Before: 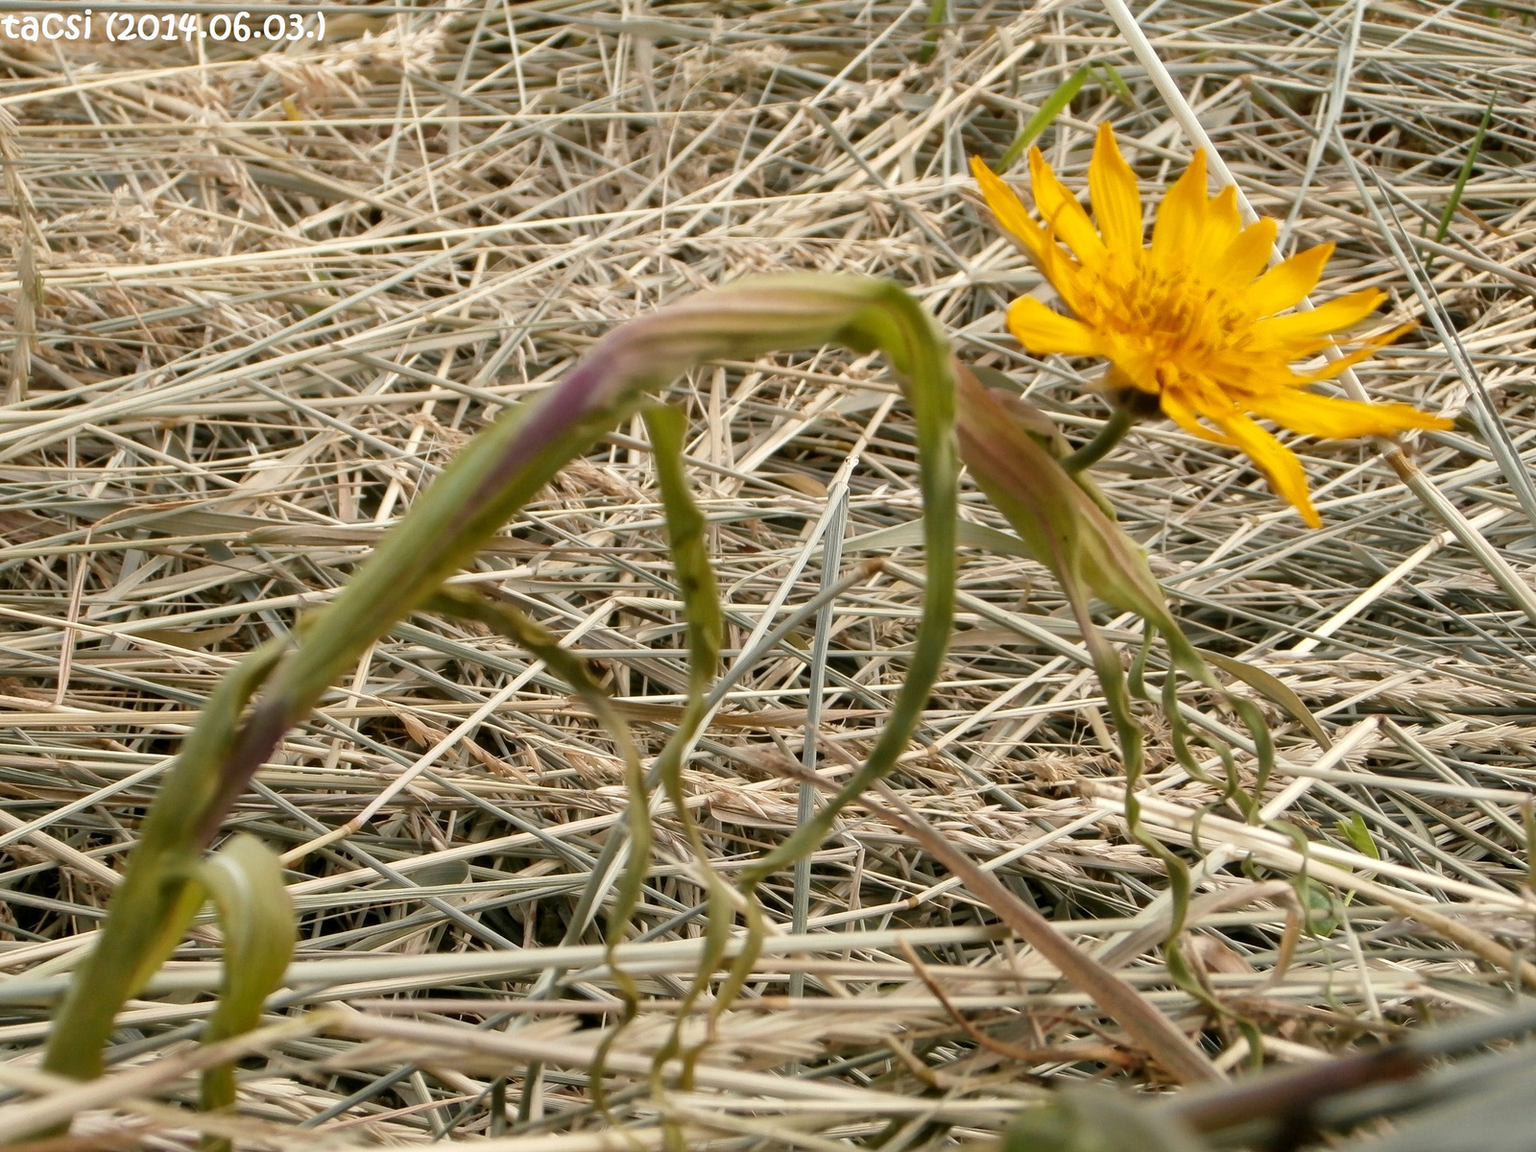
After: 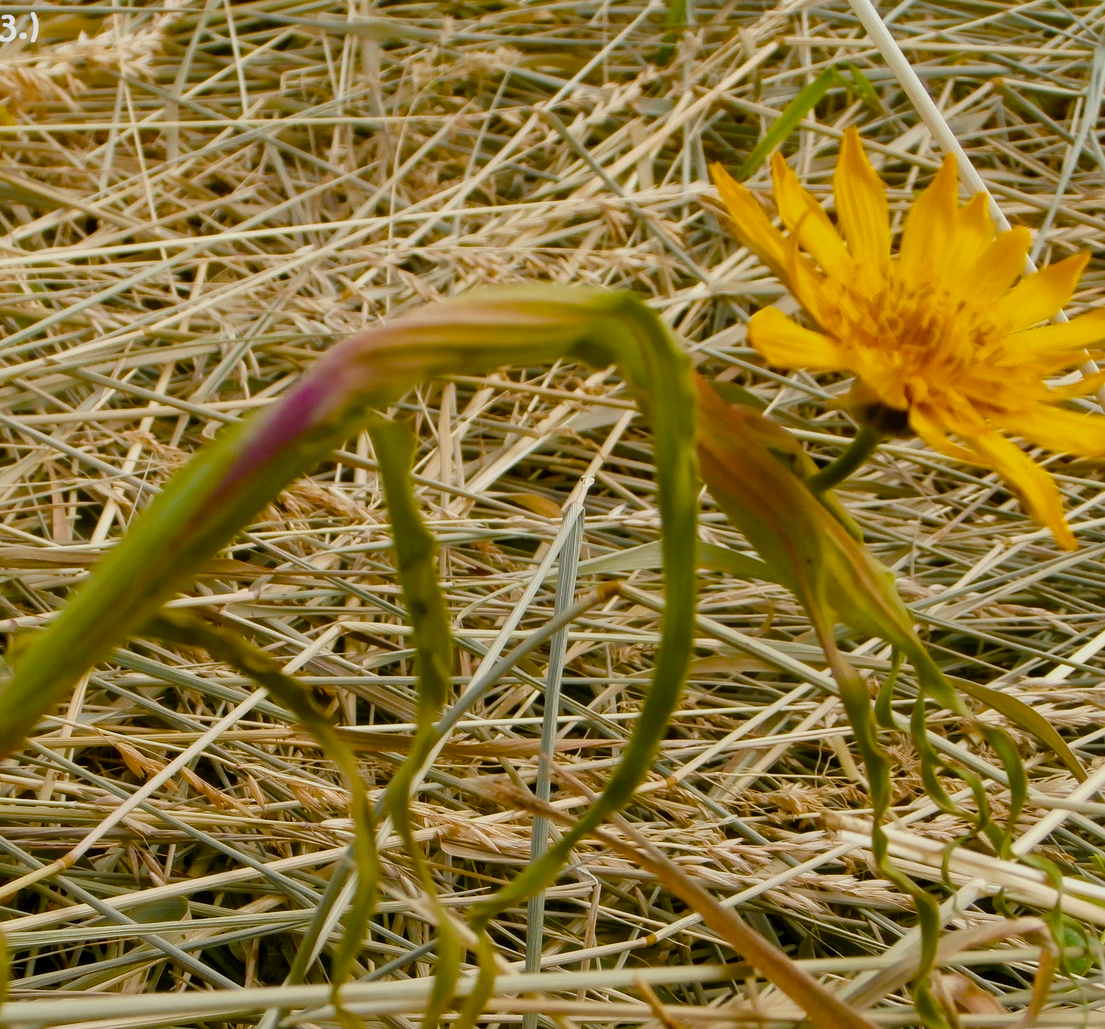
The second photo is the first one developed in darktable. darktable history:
crop: left 18.806%, right 12.131%, bottom 14.25%
color balance rgb: linear chroma grading › shadows 18.742%, linear chroma grading › highlights 2.589%, linear chroma grading › mid-tones 10.601%, perceptual saturation grading › global saturation 27.221%, perceptual saturation grading › highlights -28.559%, perceptual saturation grading › mid-tones 15.202%, perceptual saturation grading › shadows 33.597%, global vibrance 40.848%
exposure: exposure -0.425 EV, compensate highlight preservation false
